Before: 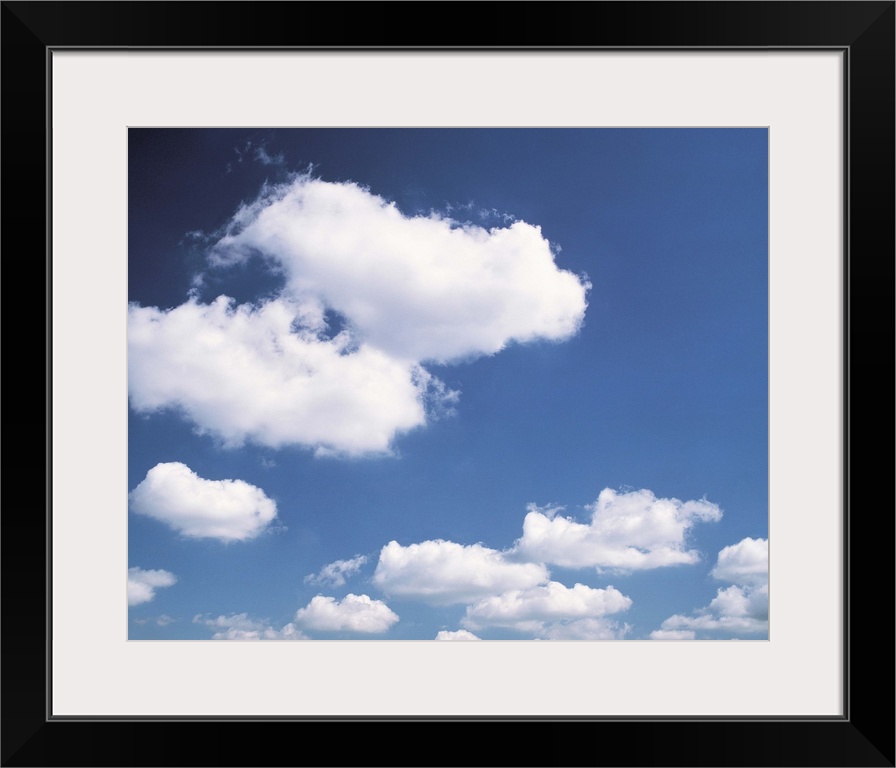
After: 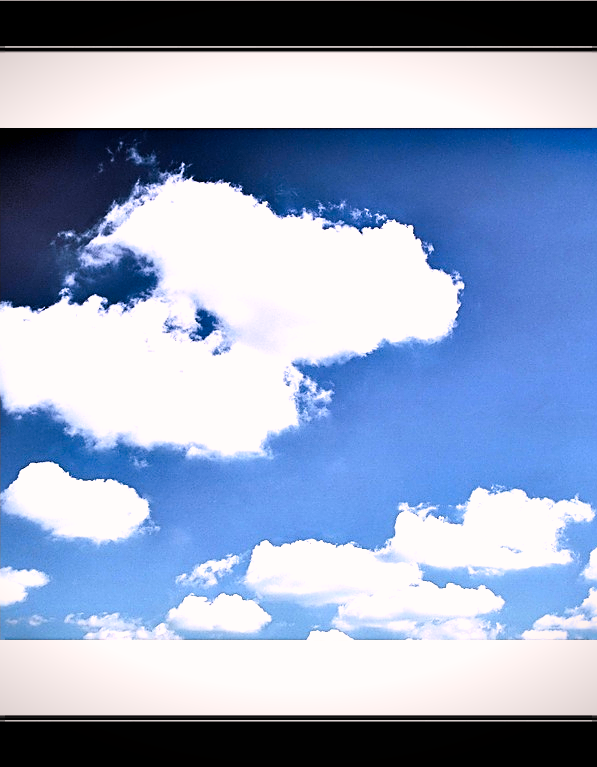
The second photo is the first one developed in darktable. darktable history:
filmic rgb: black relative exposure -8.01 EV, white relative exposure 2.18 EV, hardness 6.93
sharpen: on, module defaults
crop and rotate: left 14.305%, right 19.009%
exposure: exposure 0.549 EV, compensate highlight preservation false
color correction: highlights a* 3.2, highlights b* 1.67, saturation 1.21
contrast brightness saturation: contrast 0.095, brightness 0.037, saturation 0.094
vignetting: fall-off start 97.24%, saturation 0.386, width/height ratio 1.182
contrast equalizer: octaves 7, y [[0.6 ×6], [0.55 ×6], [0 ×6], [0 ×6], [0 ×6]]
